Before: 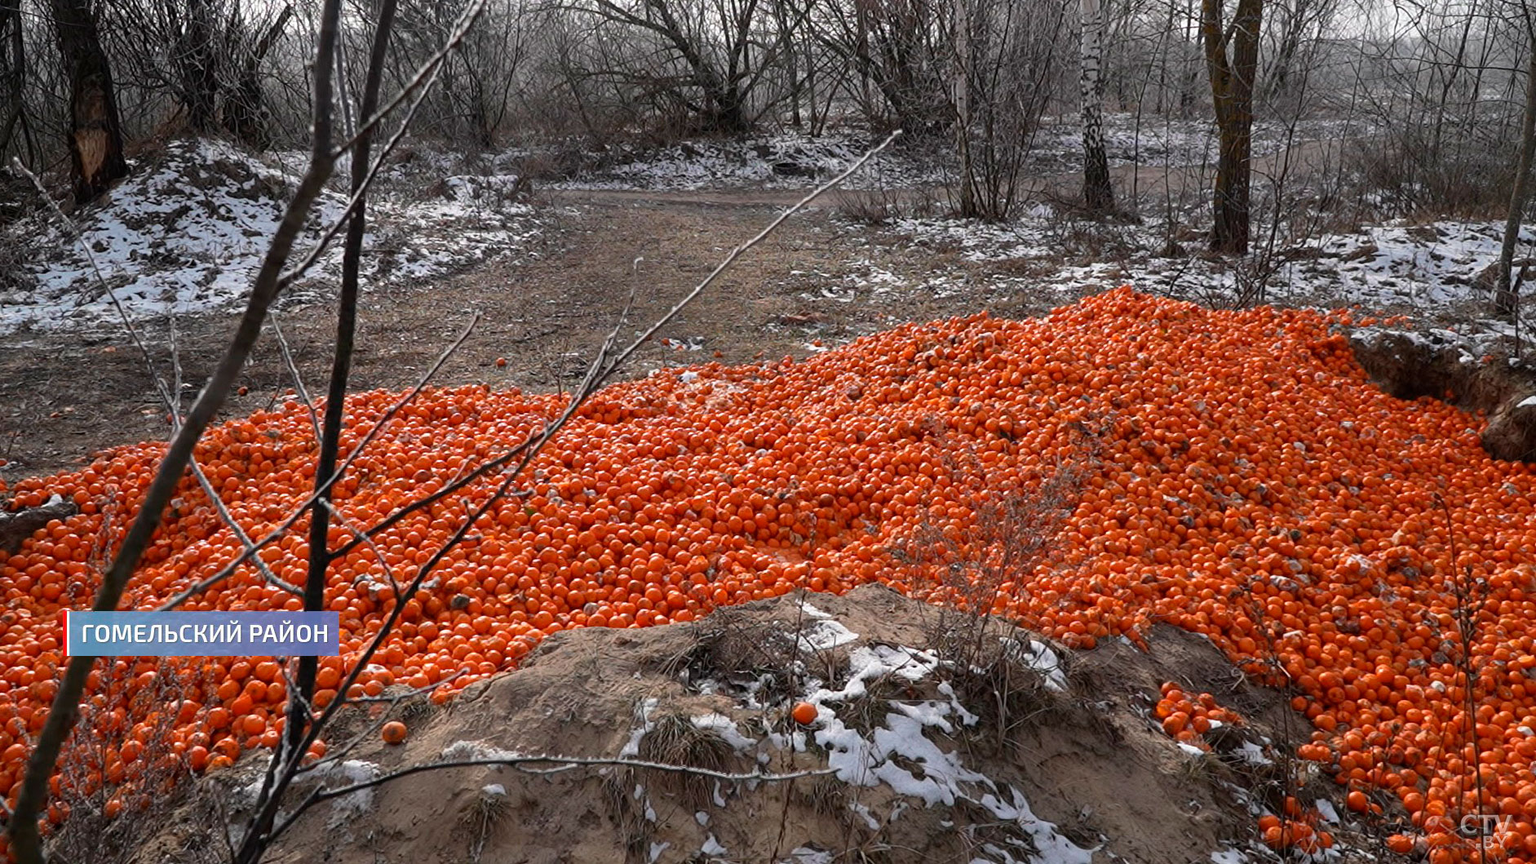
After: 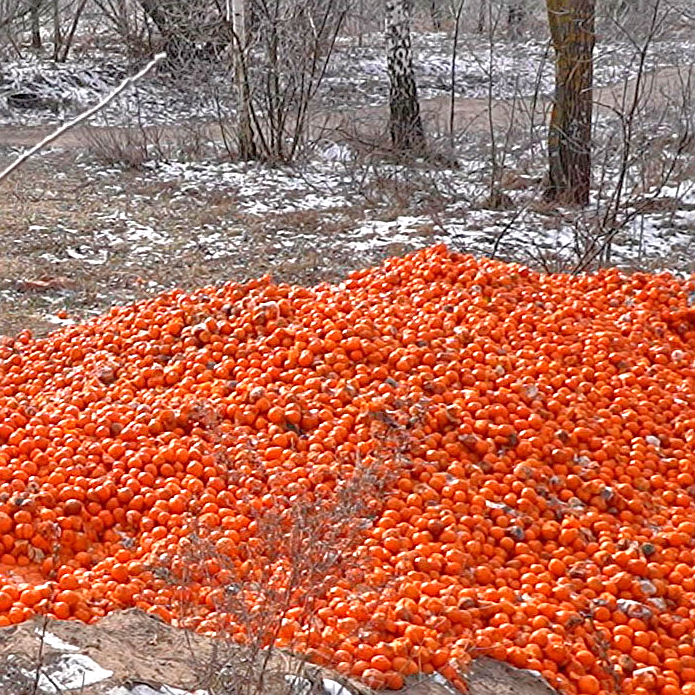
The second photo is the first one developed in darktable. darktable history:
crop and rotate: left 49.936%, top 10.094%, right 13.136%, bottom 24.256%
sharpen: amount 0.478
tone equalizer: -8 EV 2 EV, -7 EV 2 EV, -6 EV 2 EV, -5 EV 2 EV, -4 EV 2 EV, -3 EV 1.5 EV, -2 EV 1 EV, -1 EV 0.5 EV
